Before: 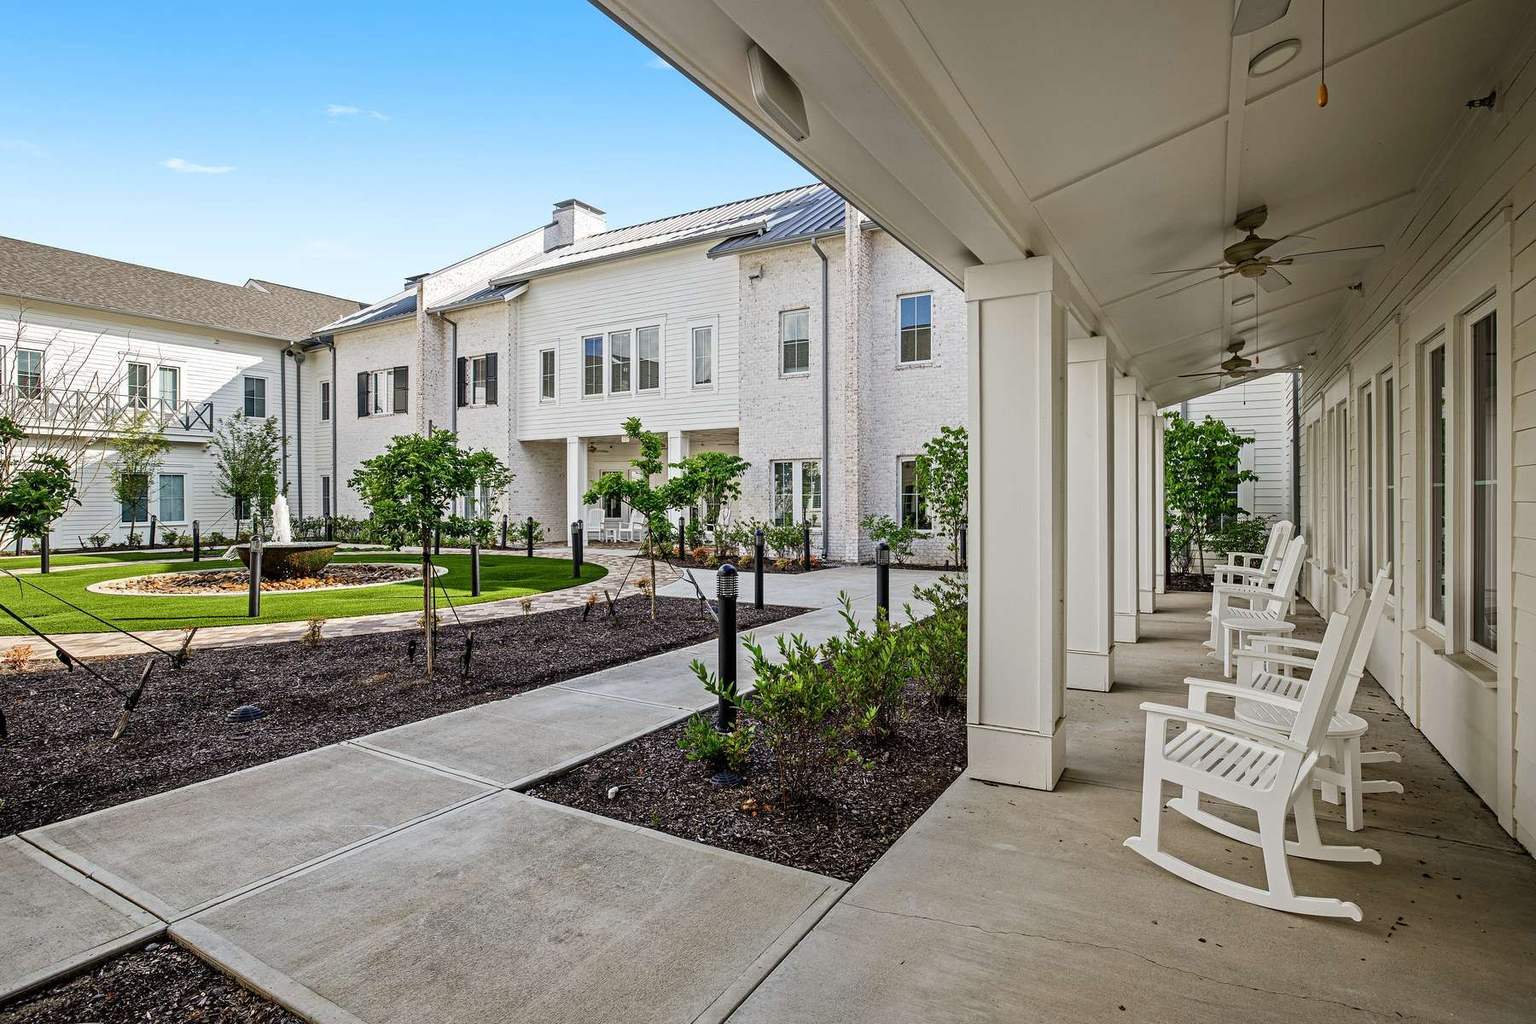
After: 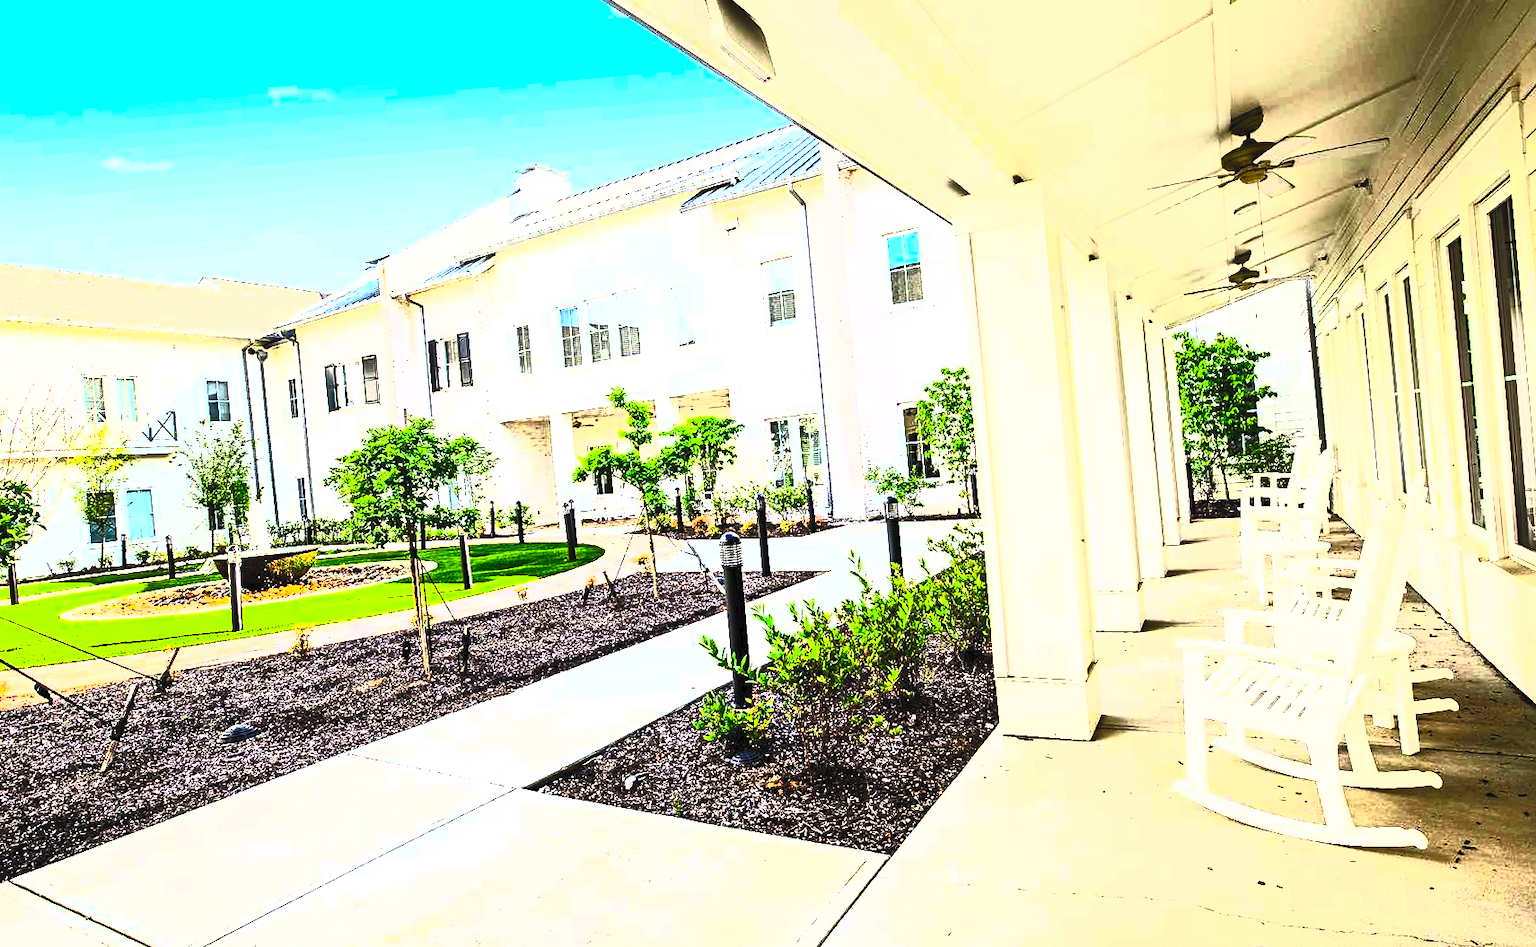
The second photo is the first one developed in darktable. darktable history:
rotate and perspective: rotation -5°, crop left 0.05, crop right 0.952, crop top 0.11, crop bottom 0.89
rgb curve: curves: ch0 [(0, 0) (0.21, 0.15) (0.24, 0.21) (0.5, 0.75) (0.75, 0.96) (0.89, 0.99) (1, 1)]; ch1 [(0, 0.02) (0.21, 0.13) (0.25, 0.2) (0.5, 0.67) (0.75, 0.9) (0.89, 0.97) (1, 1)]; ch2 [(0, 0.02) (0.21, 0.13) (0.25, 0.2) (0.5, 0.67) (0.75, 0.9) (0.89, 0.97) (1, 1)], compensate middle gray true
contrast brightness saturation: contrast 1, brightness 1, saturation 1
